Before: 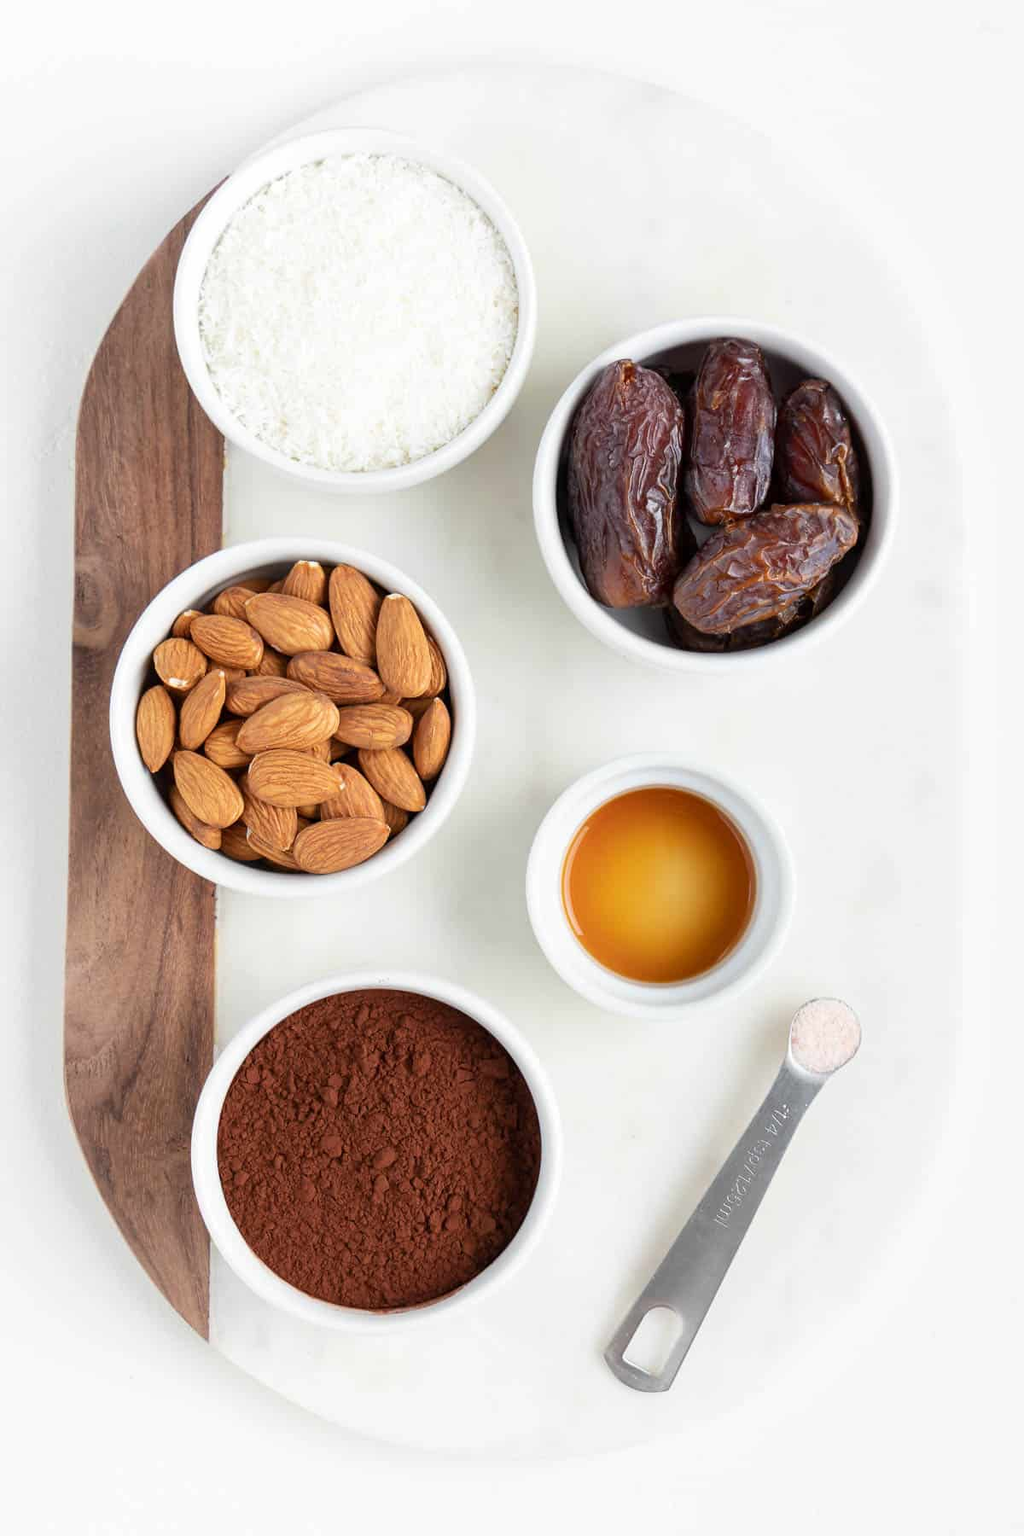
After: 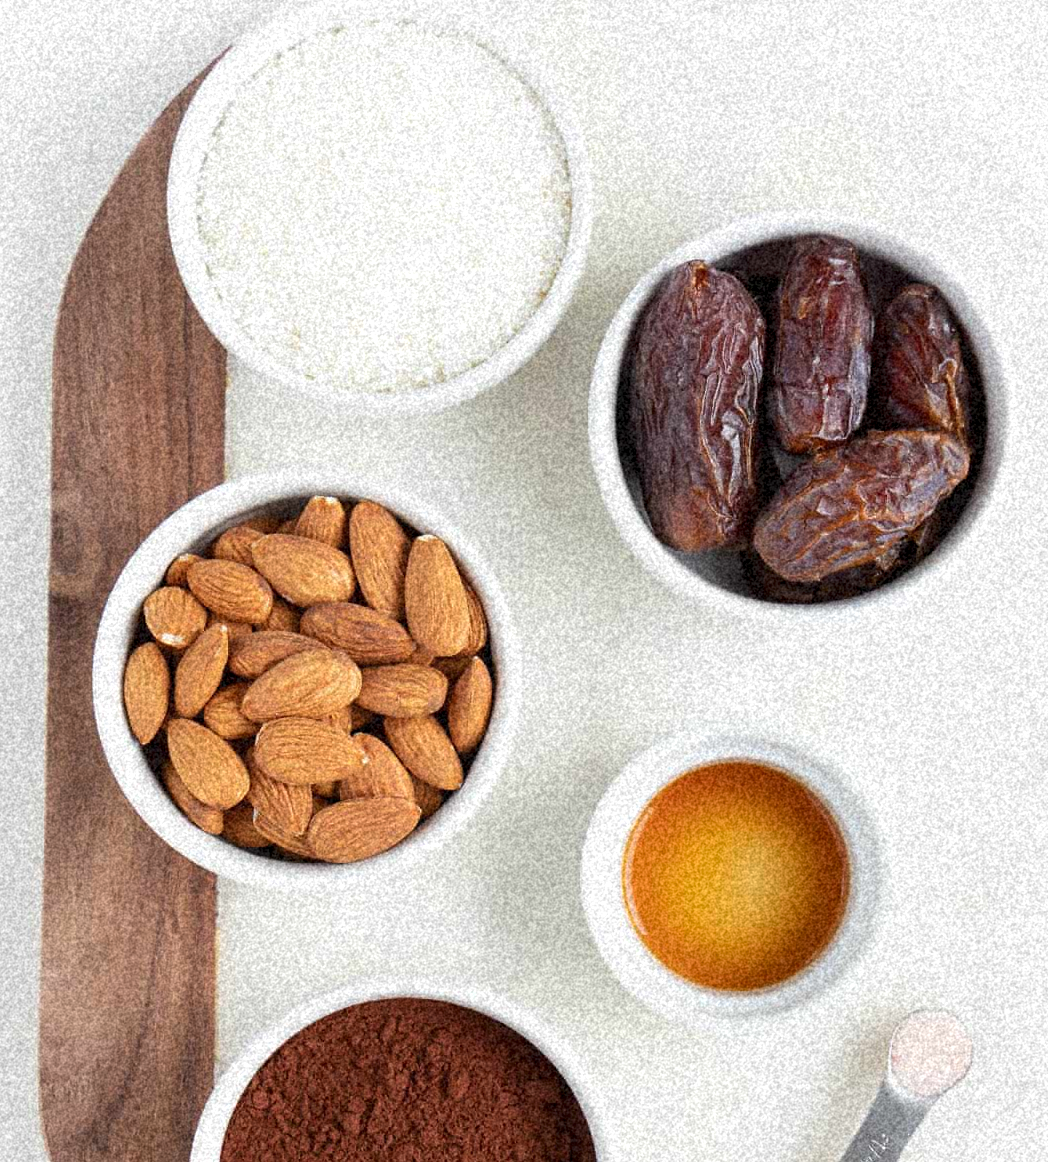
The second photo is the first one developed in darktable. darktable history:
crop: left 3.015%, top 8.969%, right 9.647%, bottom 26.457%
grain: coarseness 46.9 ISO, strength 50.21%, mid-tones bias 0%
